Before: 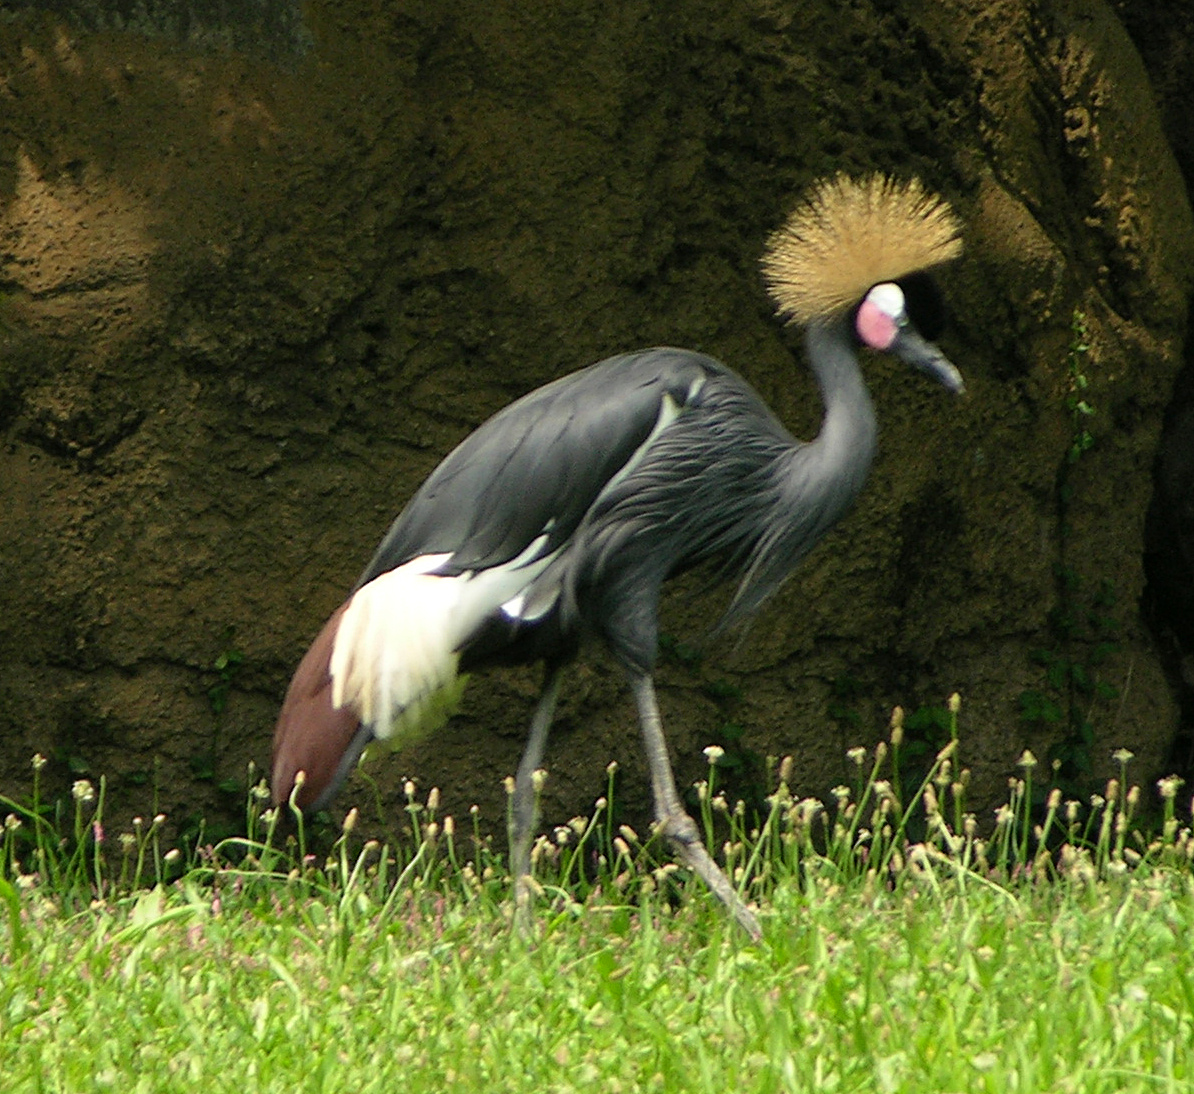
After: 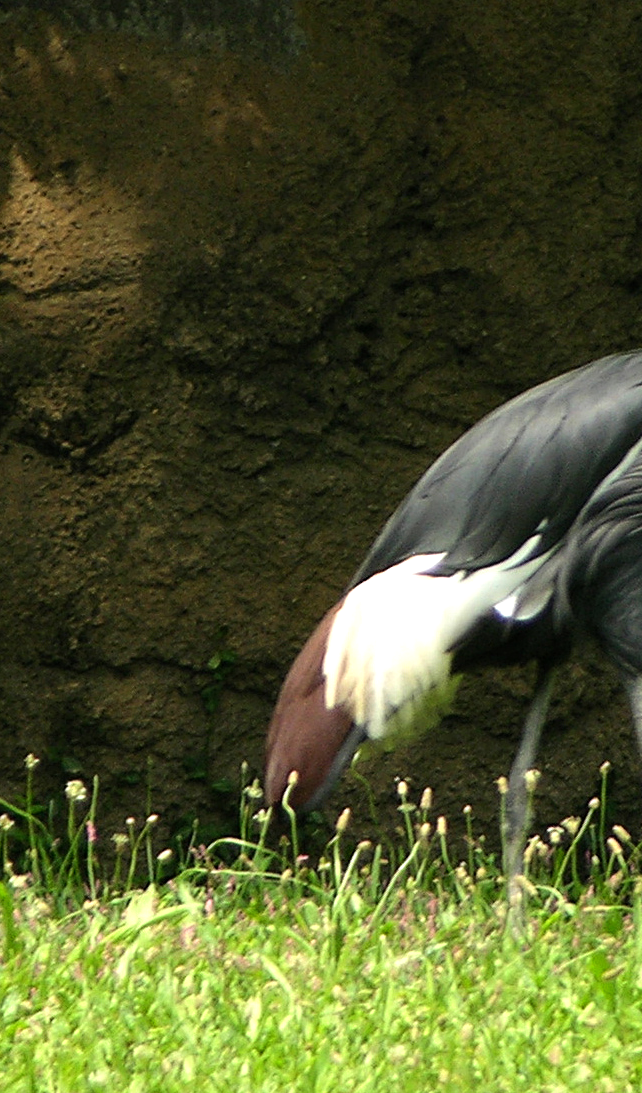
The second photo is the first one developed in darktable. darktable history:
crop: left 0.587%, right 45.588%, bottom 0.086%
tone equalizer: -8 EV -0.417 EV, -7 EV -0.389 EV, -6 EV -0.333 EV, -5 EV -0.222 EV, -3 EV 0.222 EV, -2 EV 0.333 EV, -1 EV 0.389 EV, +0 EV 0.417 EV, edges refinement/feathering 500, mask exposure compensation -1.57 EV, preserve details no
